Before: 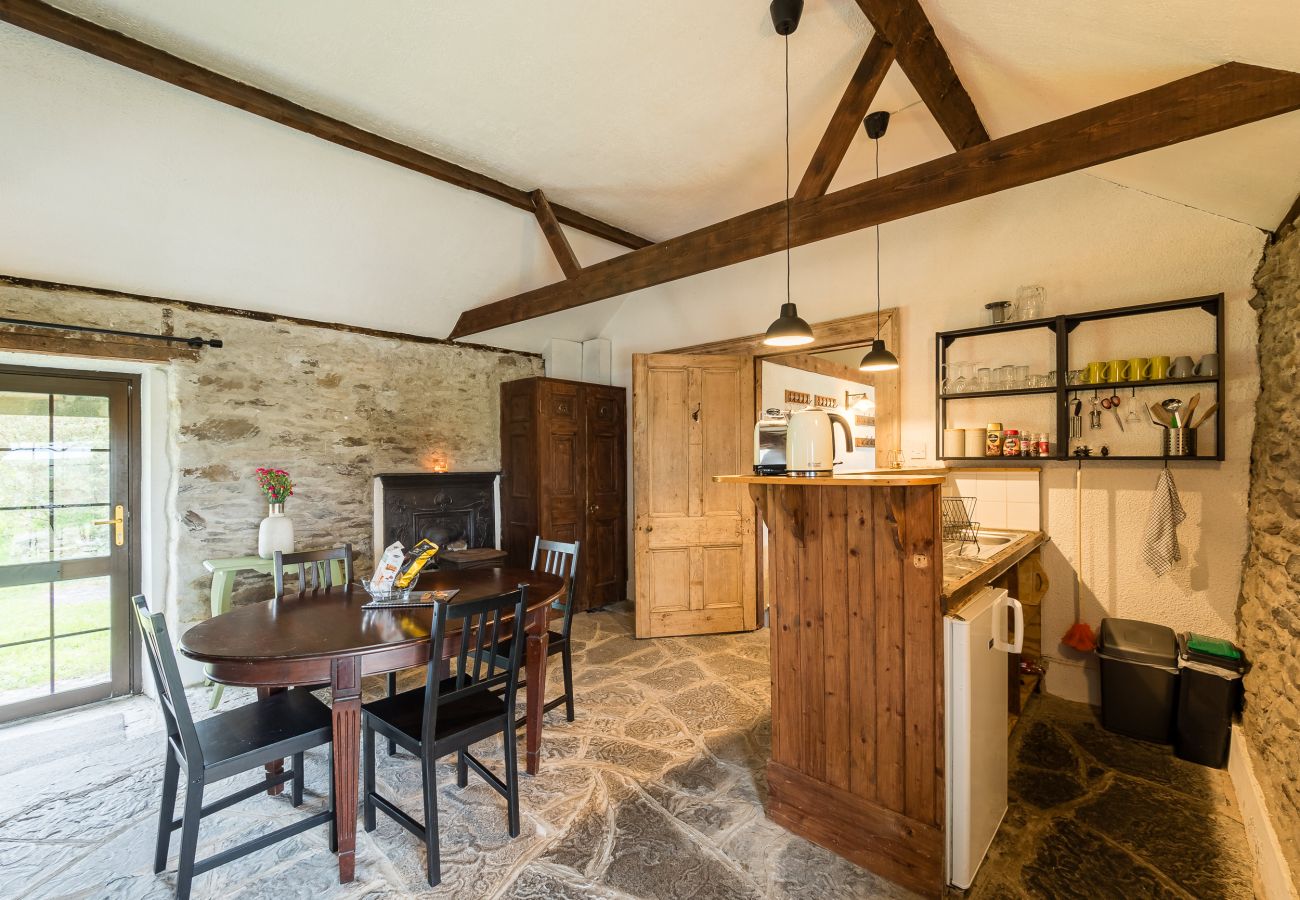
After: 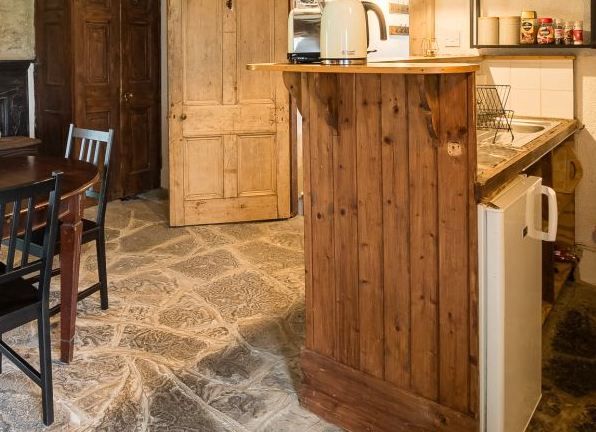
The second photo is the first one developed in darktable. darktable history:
crop: left 35.892%, top 45.88%, right 18.212%, bottom 6.071%
